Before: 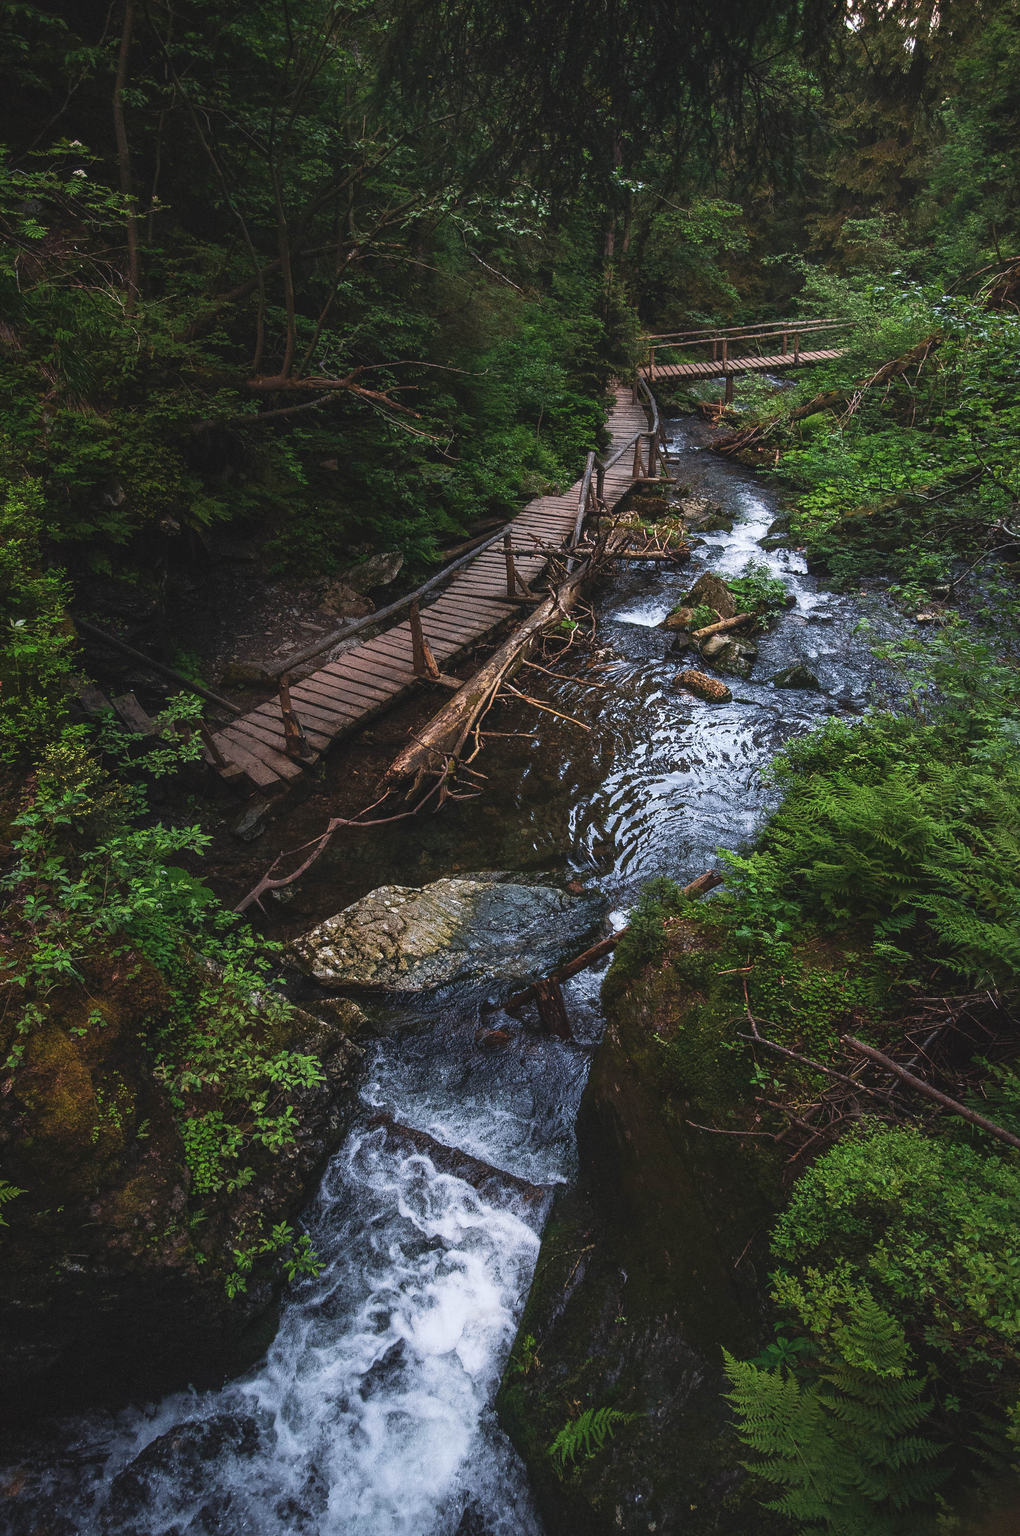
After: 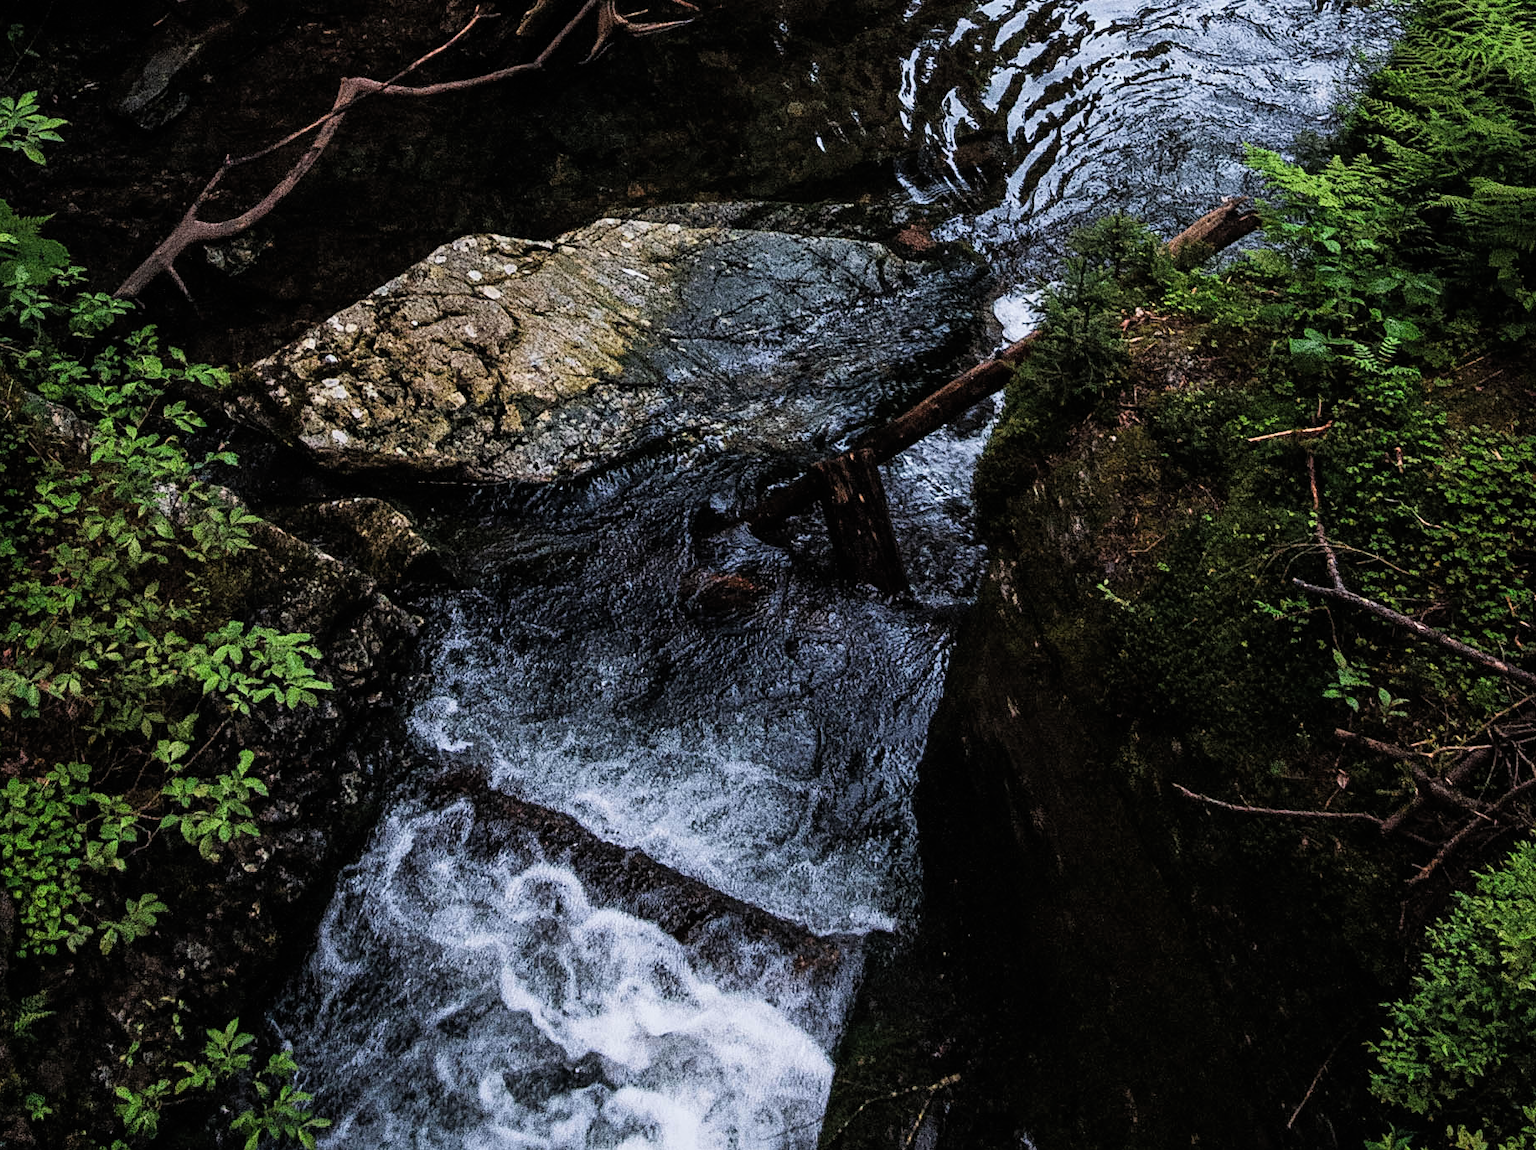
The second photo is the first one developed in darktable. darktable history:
crop: left 18.091%, top 51.13%, right 17.525%, bottom 16.85%
filmic rgb: black relative exposure -4.93 EV, white relative exposure 2.84 EV, hardness 3.72
